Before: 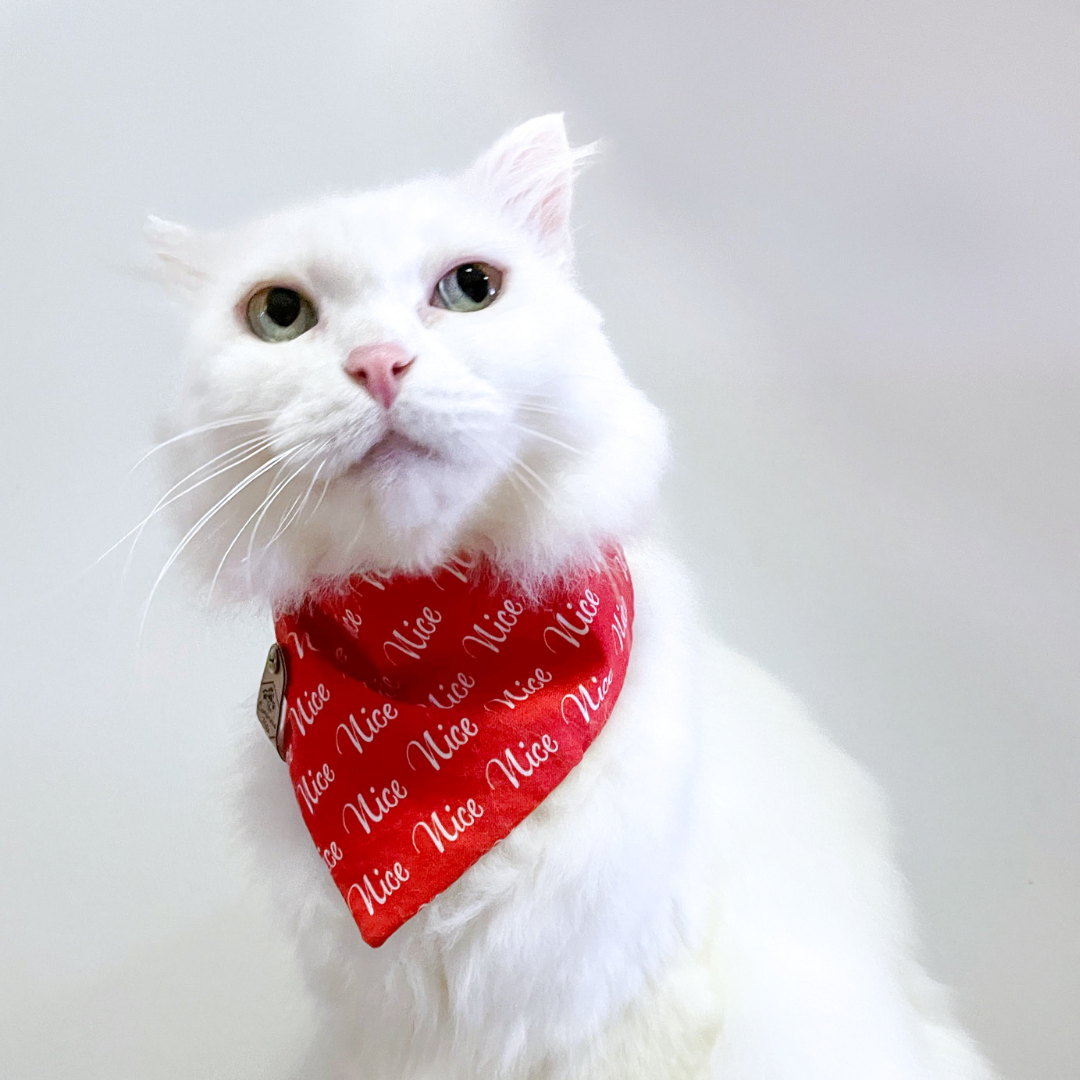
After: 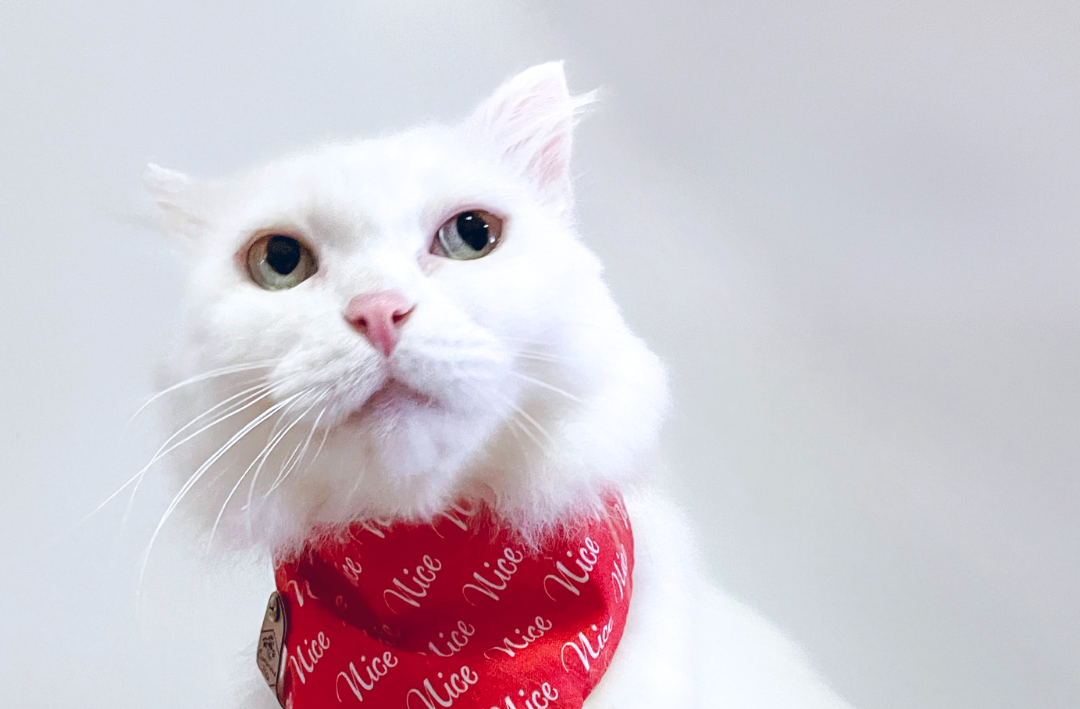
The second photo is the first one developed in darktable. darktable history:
crop and rotate: top 4.848%, bottom 29.503%
color balance rgb: shadows lift › chroma 9.92%, shadows lift › hue 45.12°, power › luminance 3.26%, power › hue 231.93°, global offset › luminance 0.4%, global offset › chroma 0.21%, global offset › hue 255.02°
